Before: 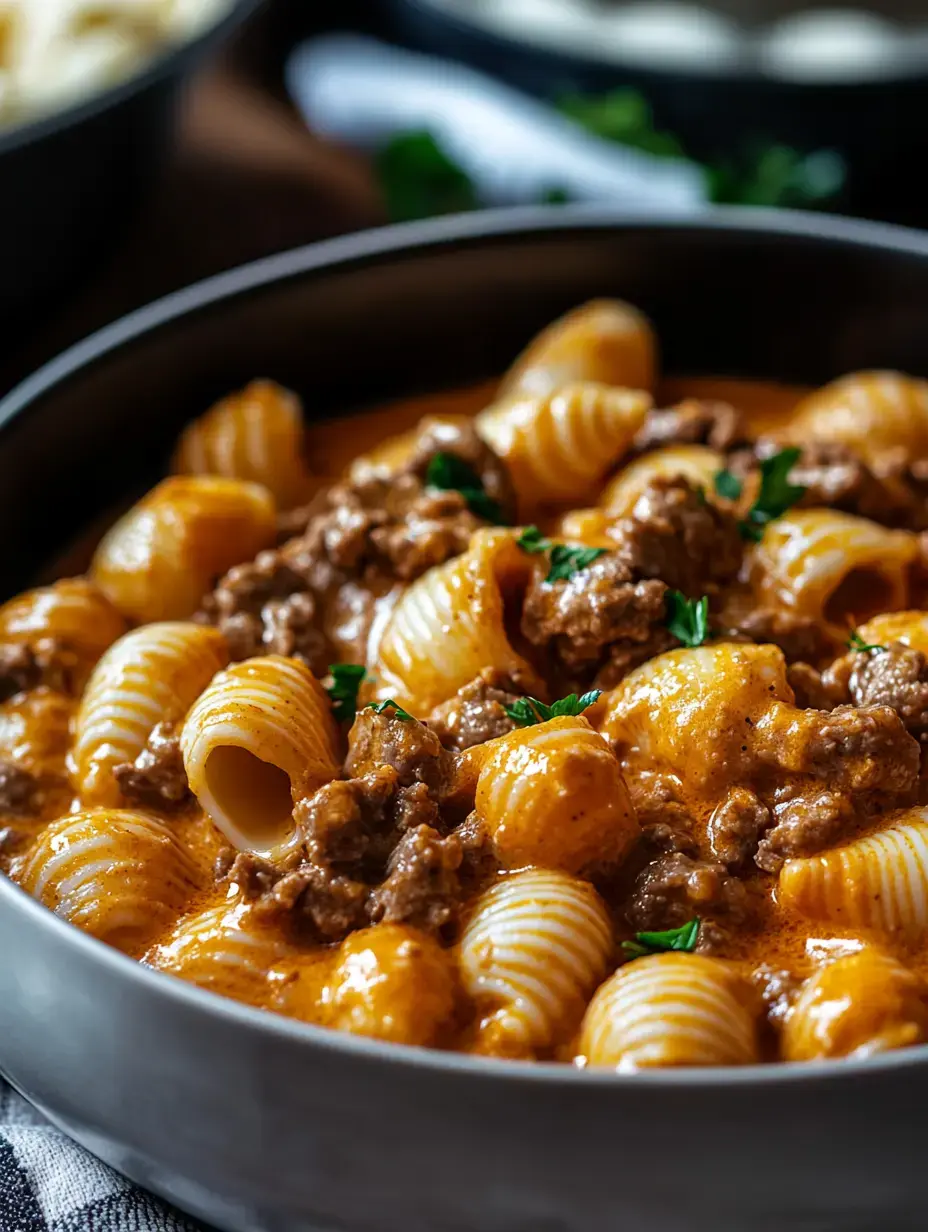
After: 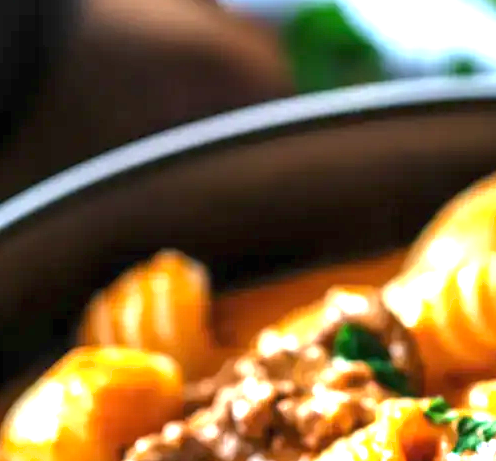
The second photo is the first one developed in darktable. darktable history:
crop: left 10.035%, top 10.542%, right 36.472%, bottom 52.006%
shadows and highlights: radius 125.09, shadows 21.07, highlights -22.91, low approximation 0.01
exposure: black level correction 0, exposure 1.9 EV, compensate exposure bias true, compensate highlight preservation false
